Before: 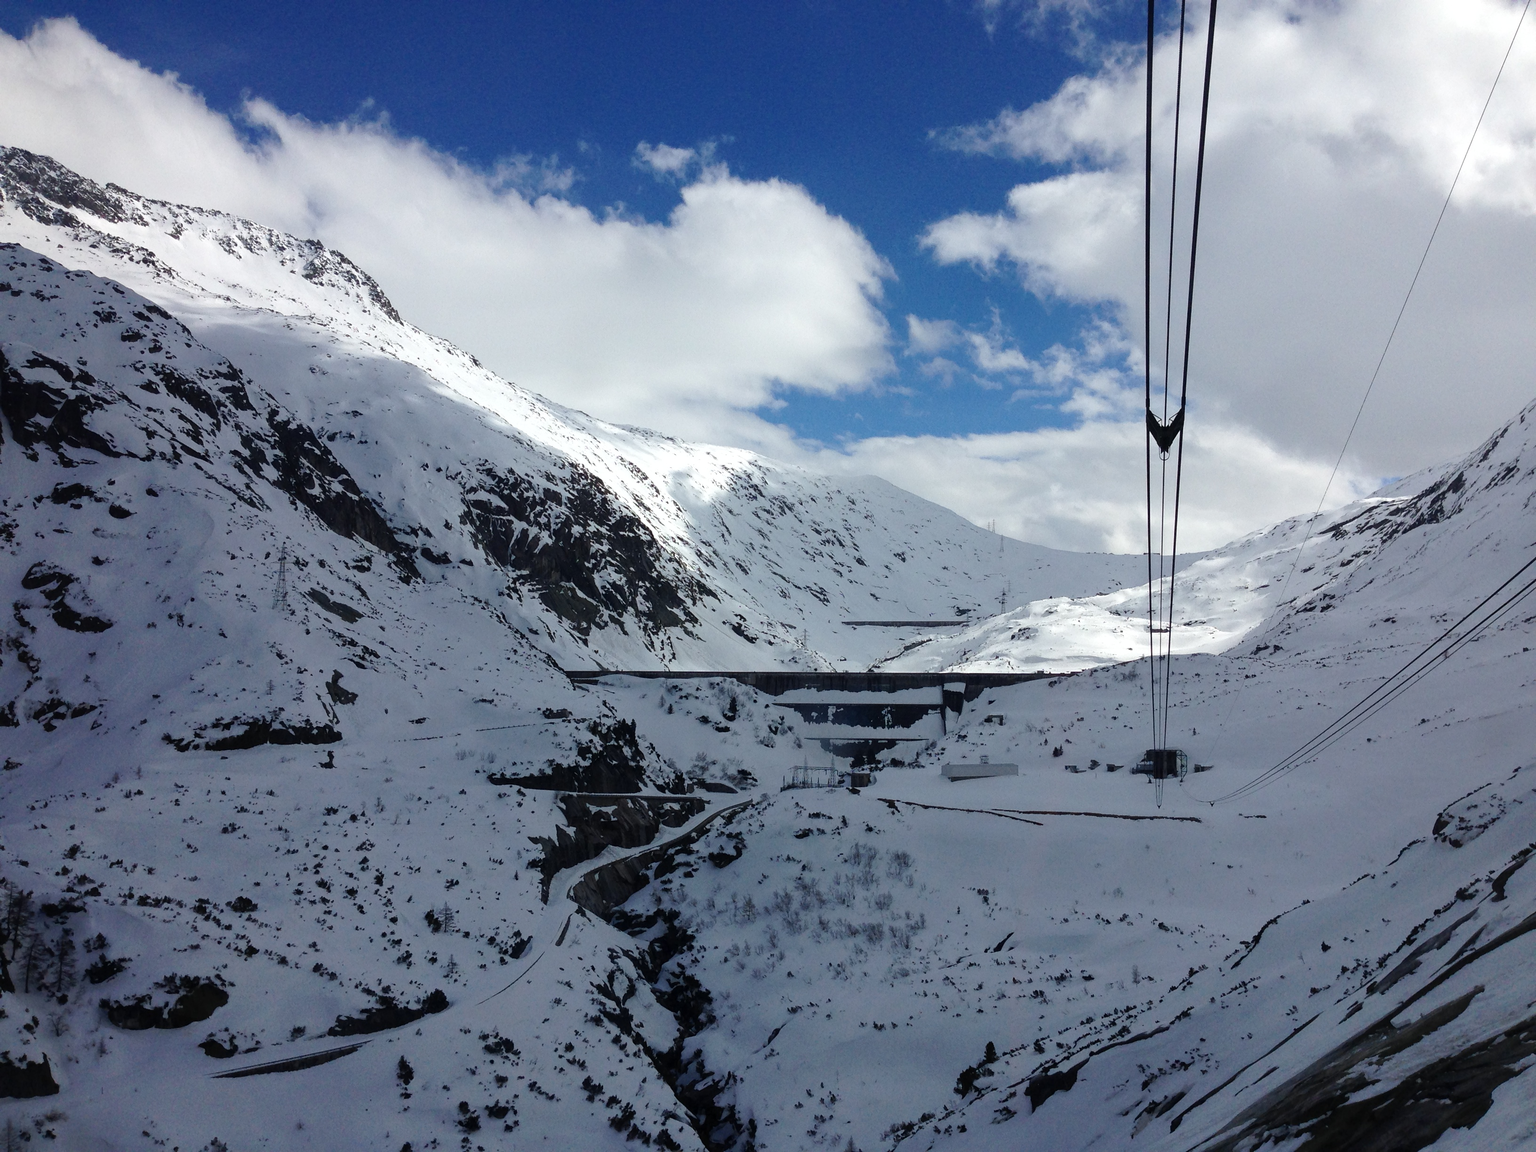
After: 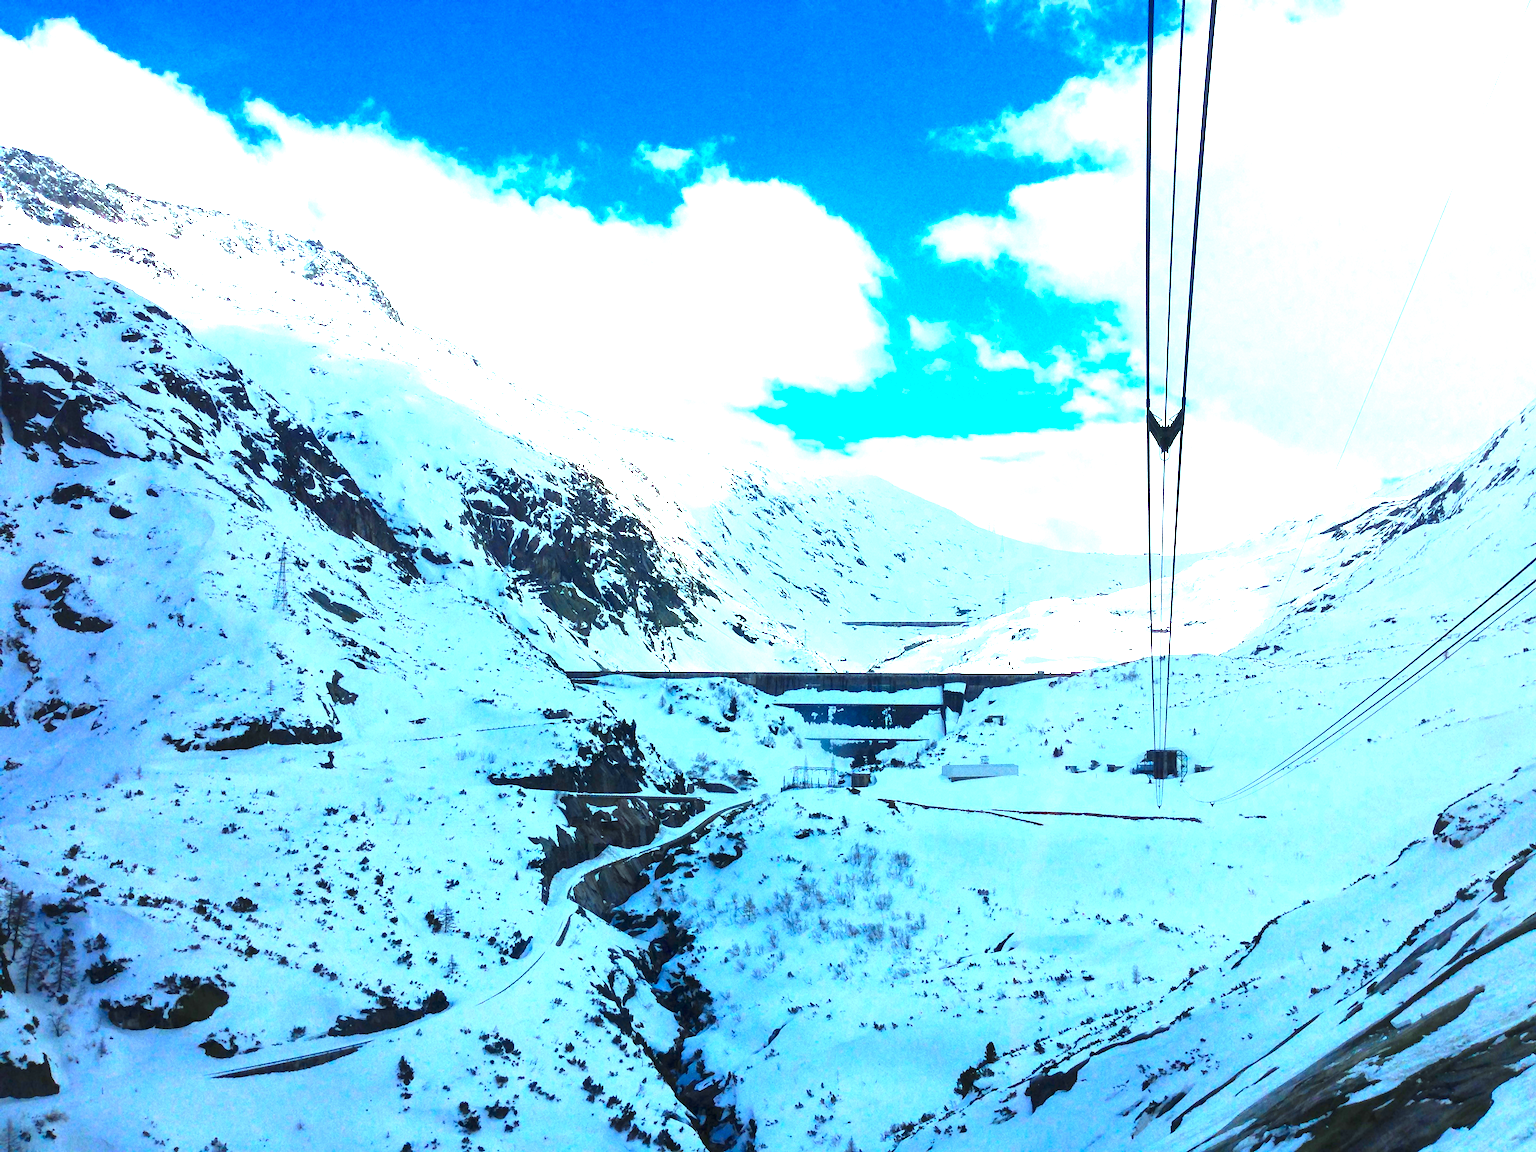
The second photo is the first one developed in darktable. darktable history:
white balance: red 0.954, blue 1.079
exposure: black level correction 0, exposure 2.138 EV, compensate exposure bias true, compensate highlight preservation false
color correction: highlights a* -10.77, highlights b* 9.8, saturation 1.72
